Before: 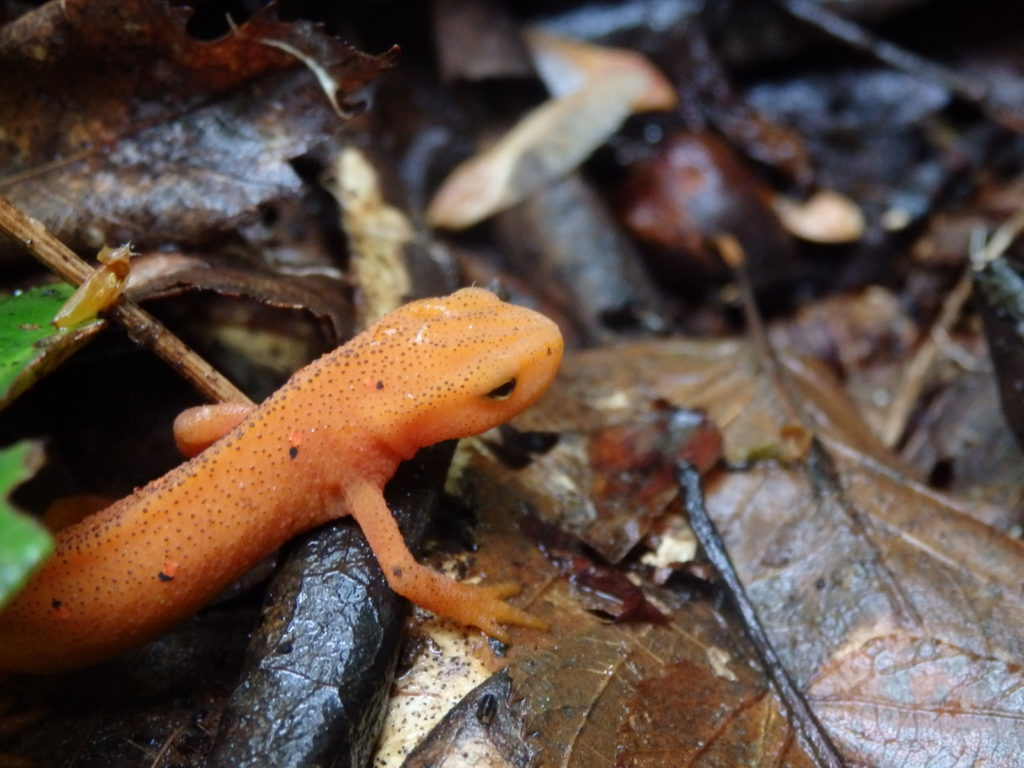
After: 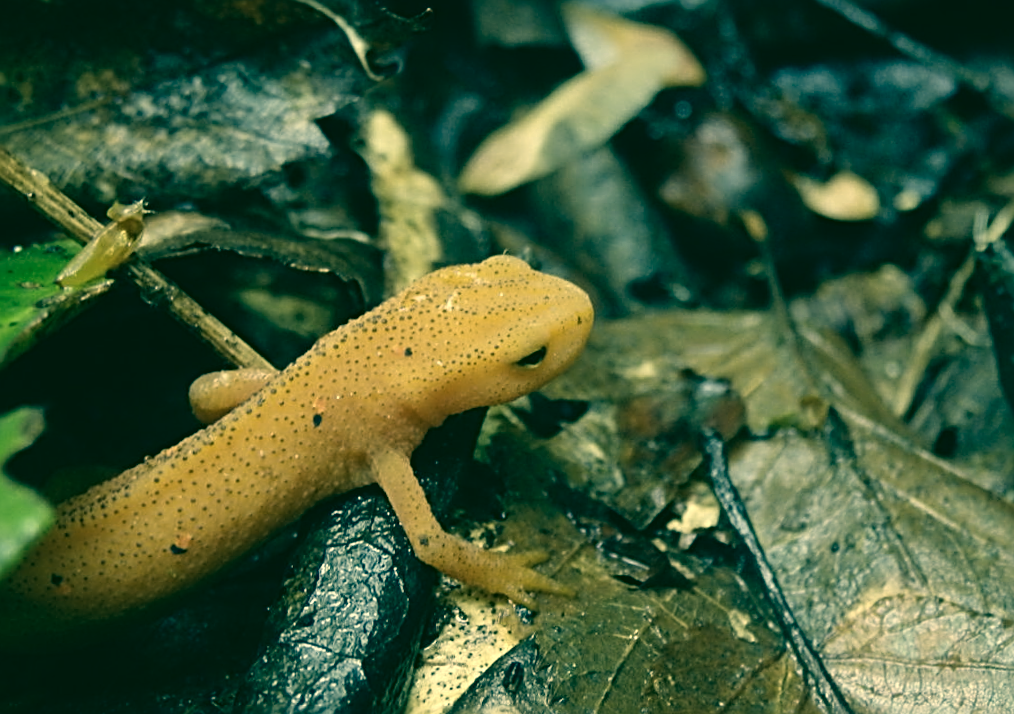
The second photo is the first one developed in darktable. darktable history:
contrast brightness saturation: contrast 0.1, saturation -0.36
rotate and perspective: rotation 0.679°, lens shift (horizontal) 0.136, crop left 0.009, crop right 0.991, crop top 0.078, crop bottom 0.95
color correction: highlights a* 1.83, highlights b* 34.02, shadows a* -36.68, shadows b* -5.48
sharpen: radius 2.817, amount 0.715
